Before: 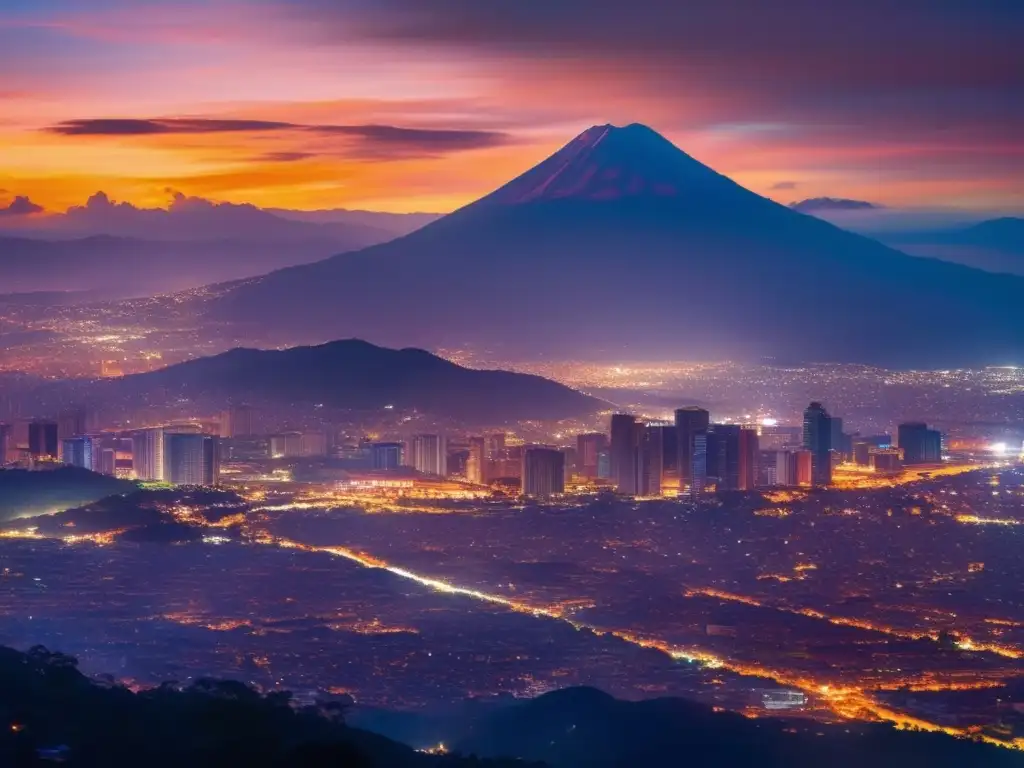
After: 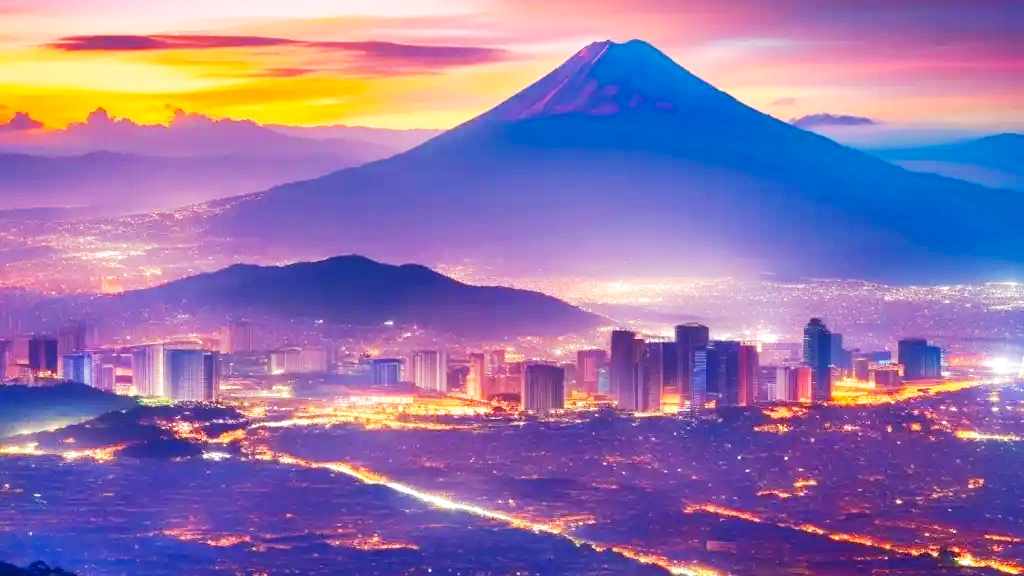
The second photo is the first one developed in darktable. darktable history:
shadows and highlights: on, module defaults
base curve: curves: ch0 [(0, 0) (0.007, 0.004) (0.027, 0.03) (0.046, 0.07) (0.207, 0.54) (0.442, 0.872) (0.673, 0.972) (1, 1)], preserve colors none
exposure: exposure 0.2 EV, compensate highlight preservation false
crop: top 11.038%, bottom 13.962%
